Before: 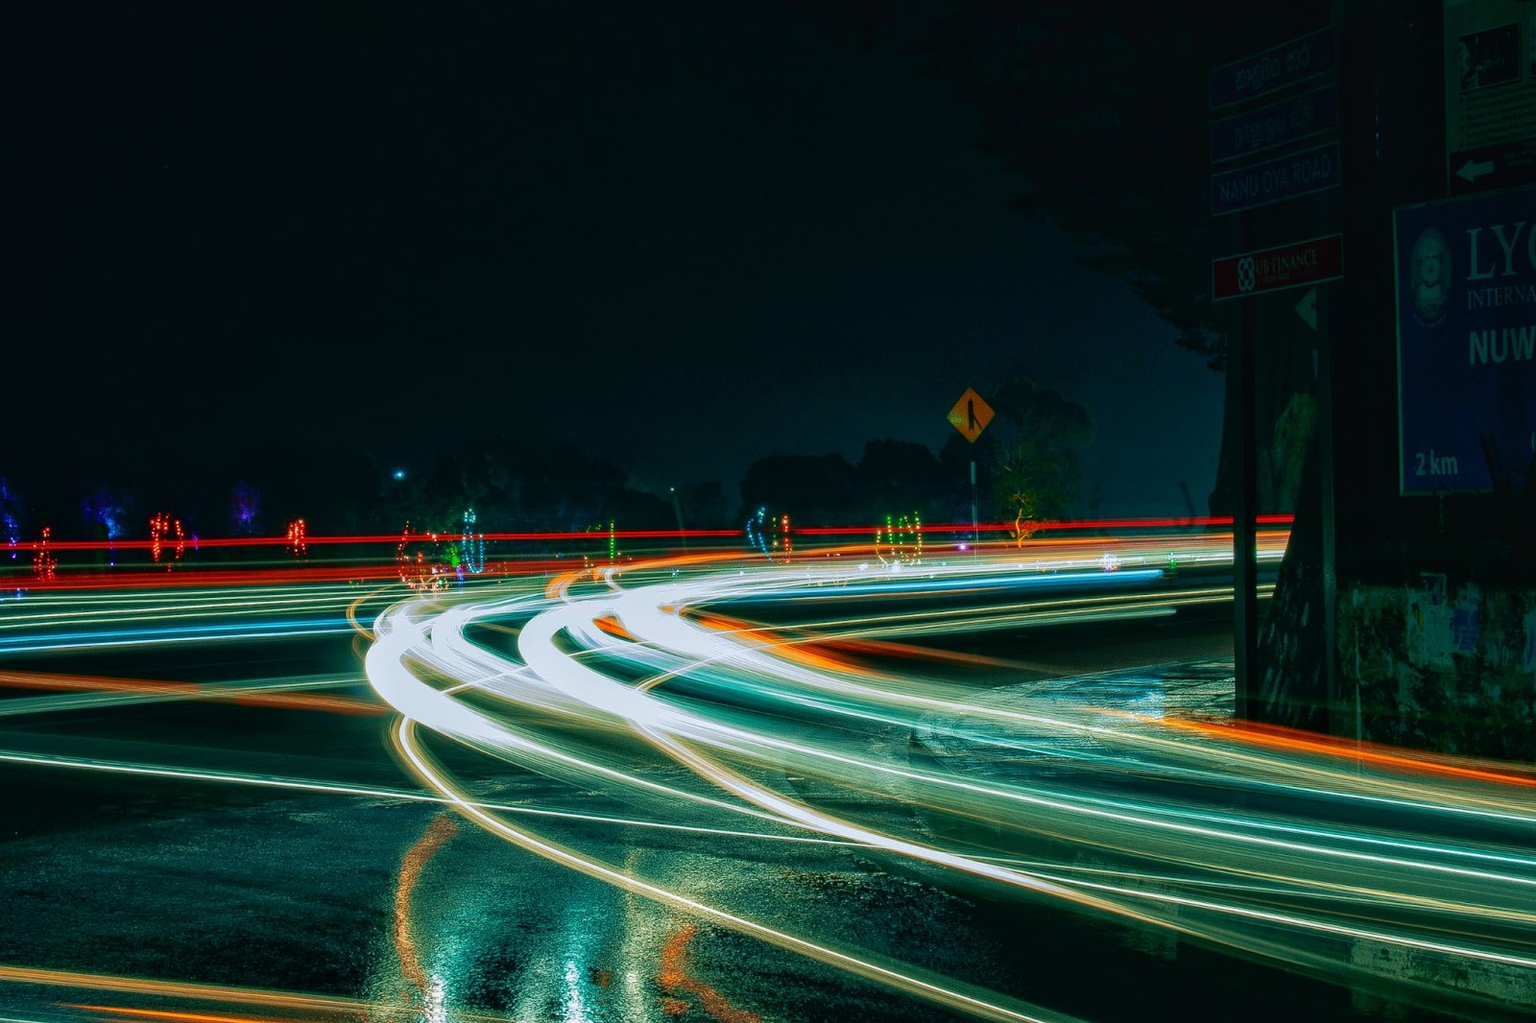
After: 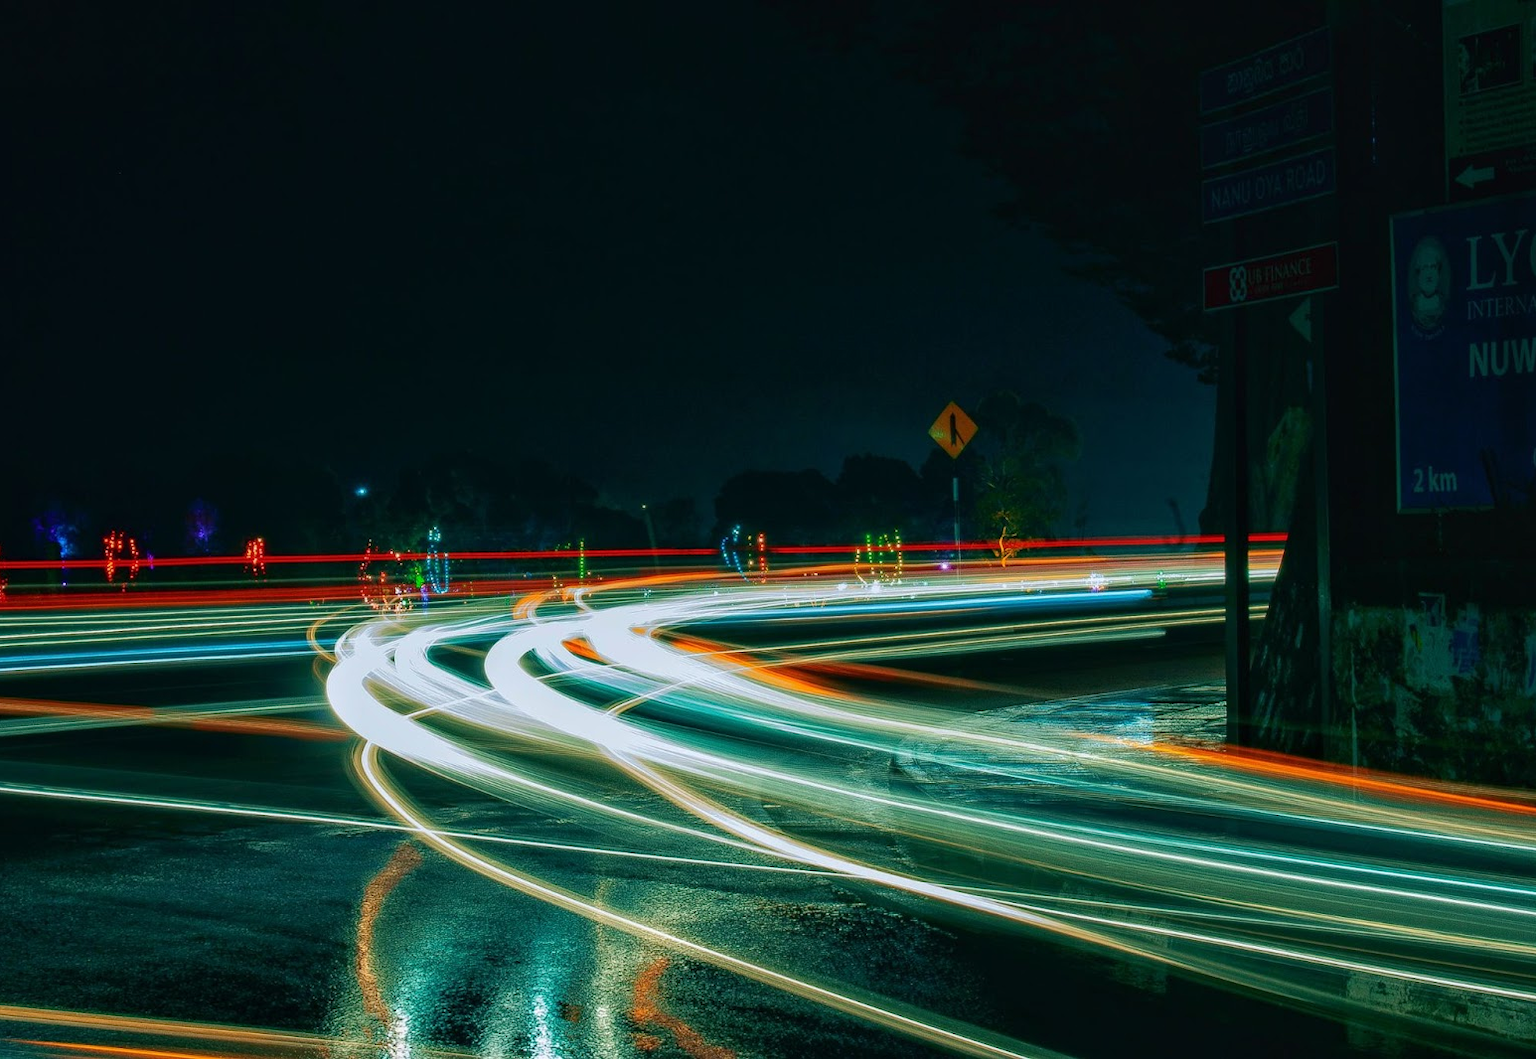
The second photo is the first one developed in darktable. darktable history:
tone equalizer: -7 EV 0.105 EV
crop and rotate: left 3.328%
